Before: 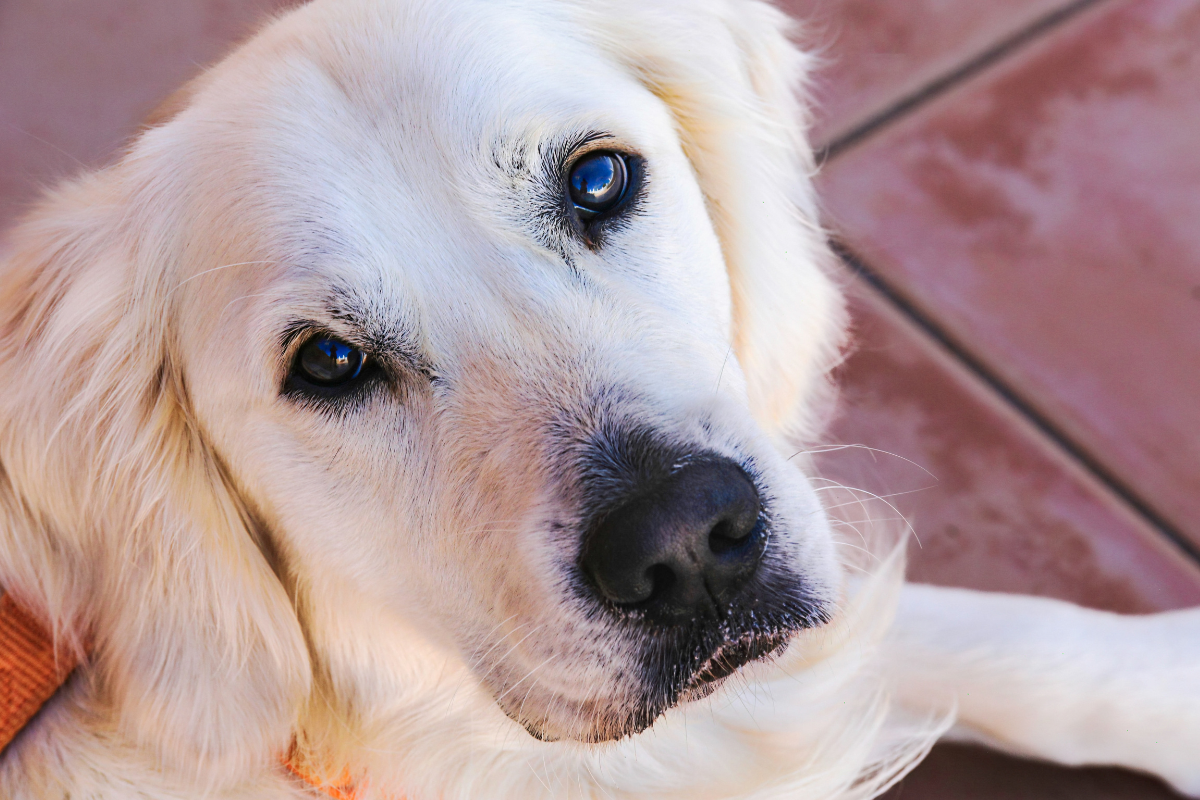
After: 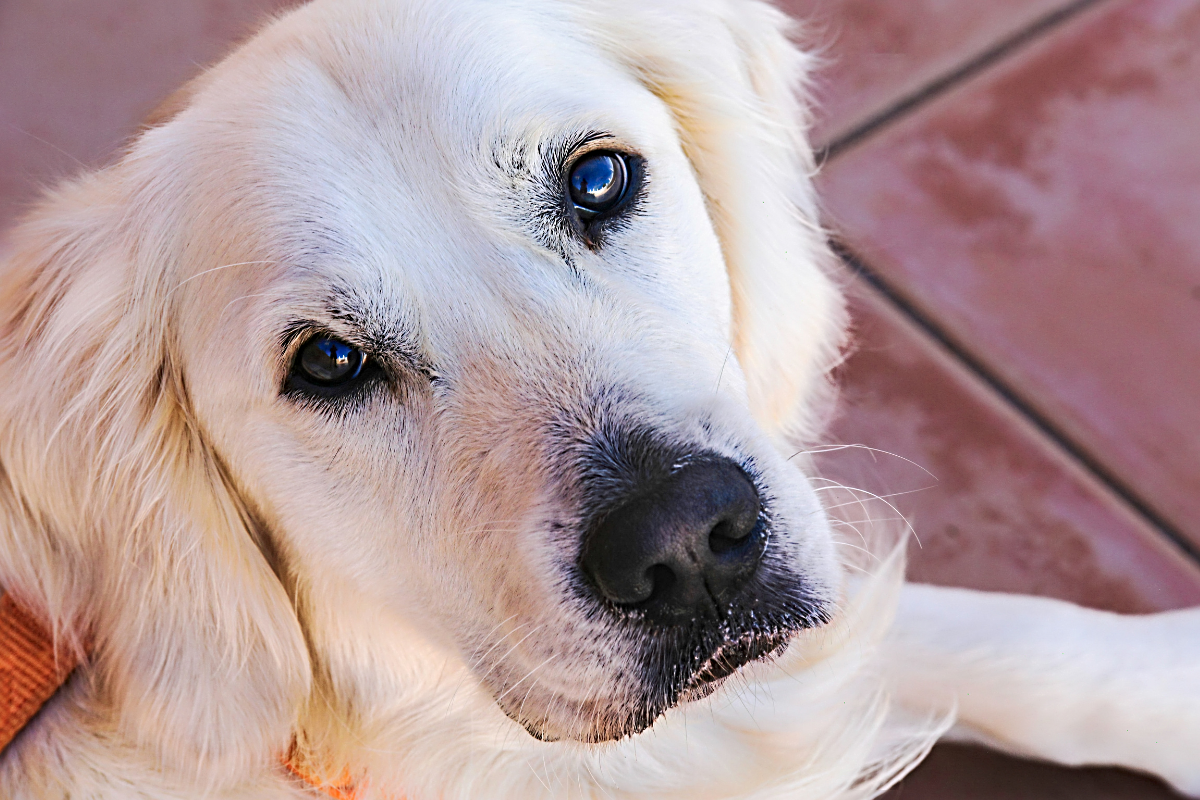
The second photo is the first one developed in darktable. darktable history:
sharpen: radius 3.98
